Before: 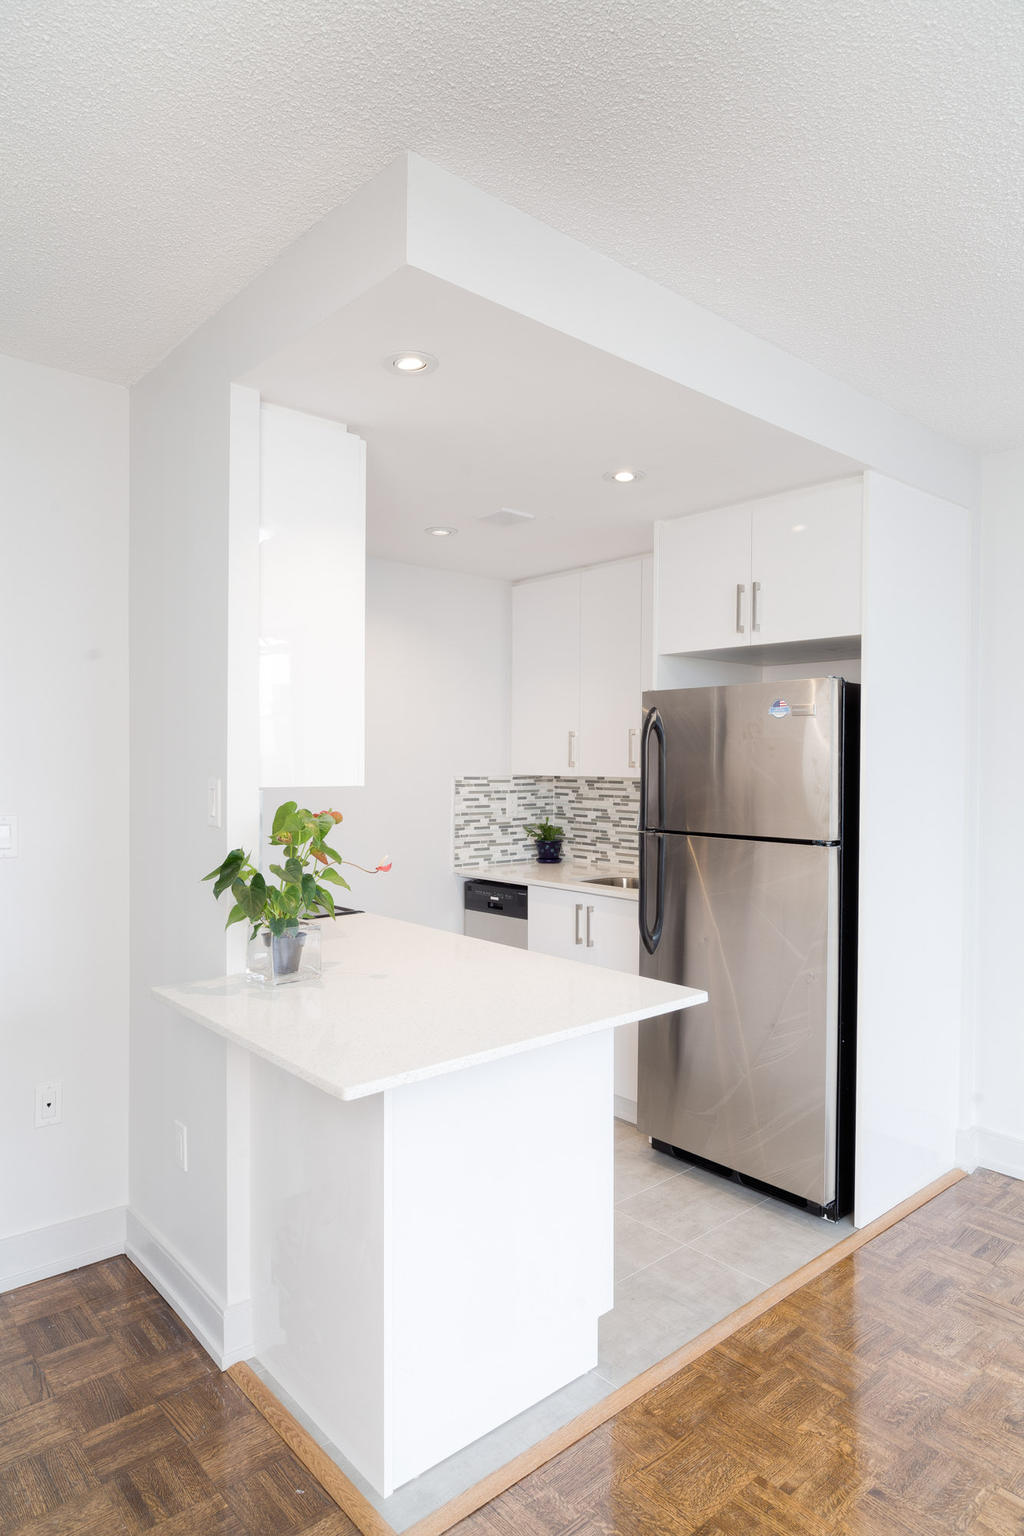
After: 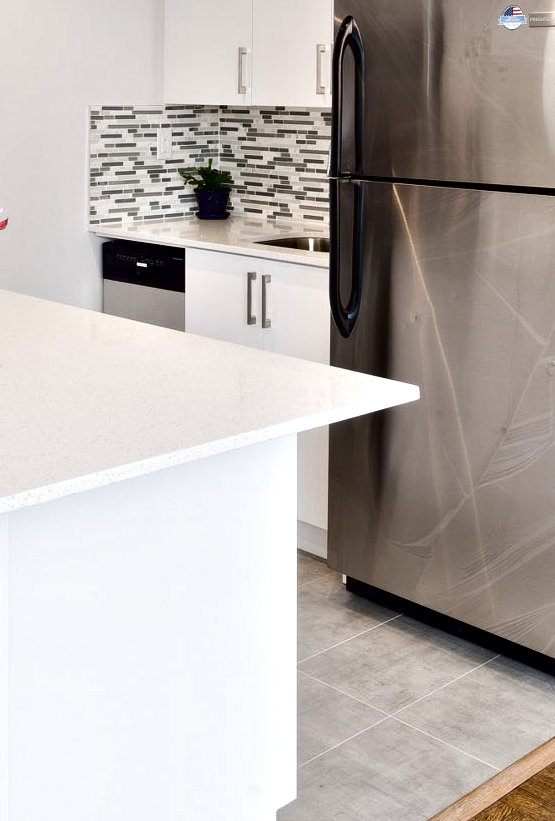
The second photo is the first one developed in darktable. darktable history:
crop: left 37.691%, top 45.267%, right 20.666%, bottom 13.678%
contrast brightness saturation: contrast 0.132, brightness -0.243, saturation 0.148
contrast equalizer: y [[0.609, 0.611, 0.615, 0.613, 0.607, 0.603], [0.504, 0.498, 0.496, 0.499, 0.506, 0.516], [0 ×6], [0 ×6], [0 ×6]]
